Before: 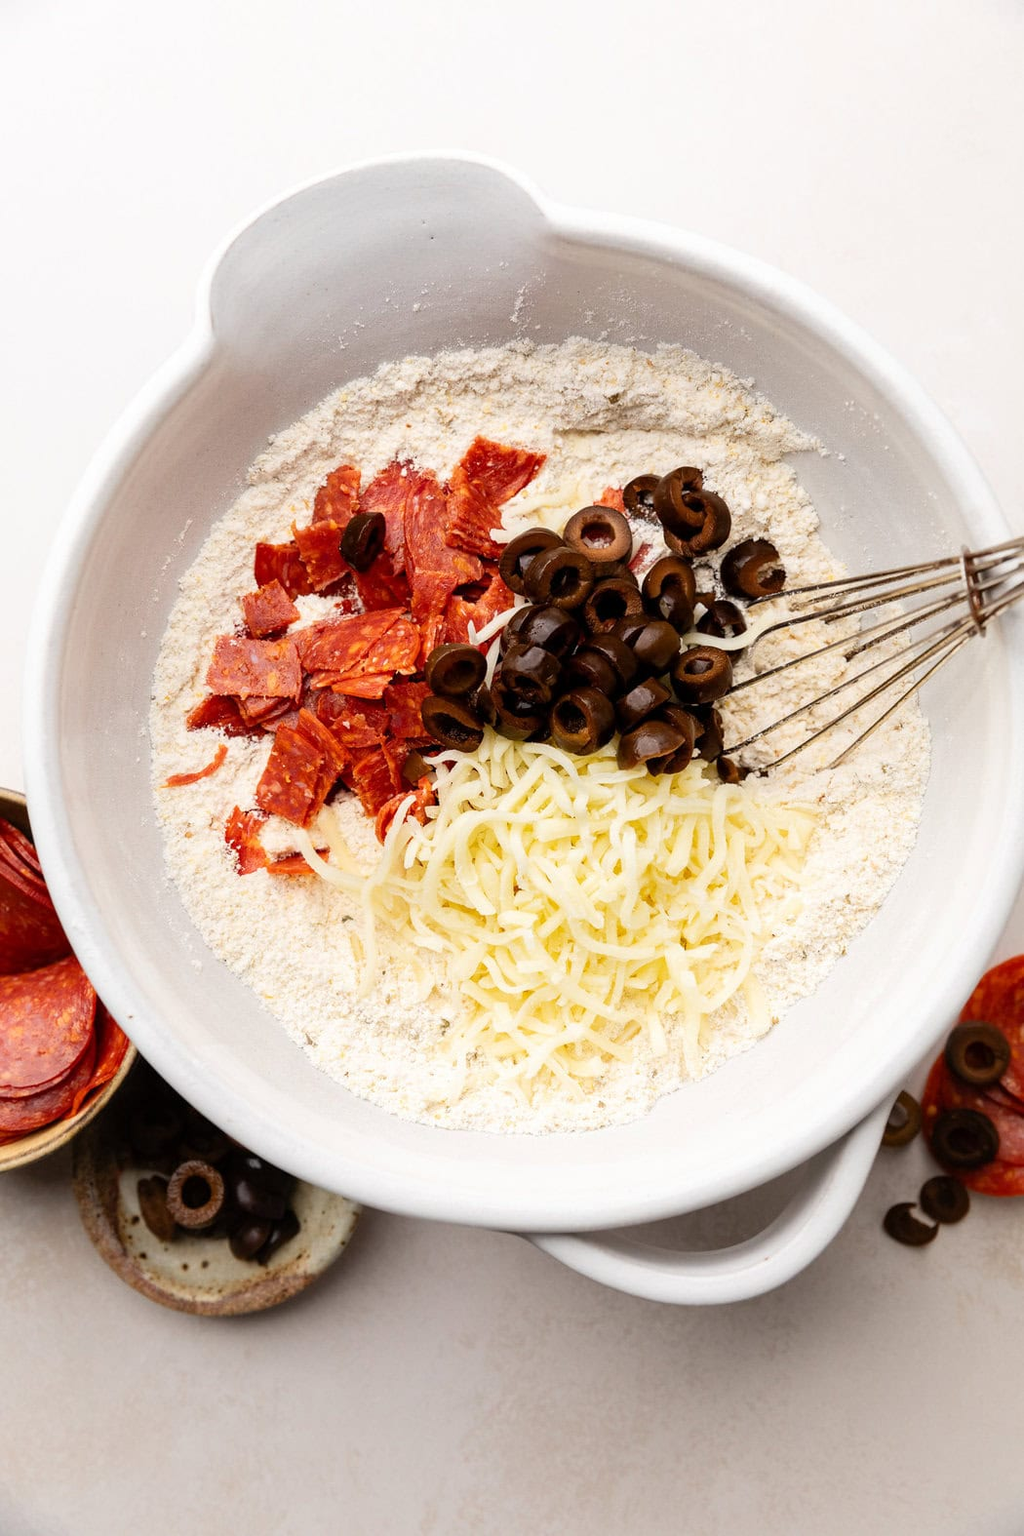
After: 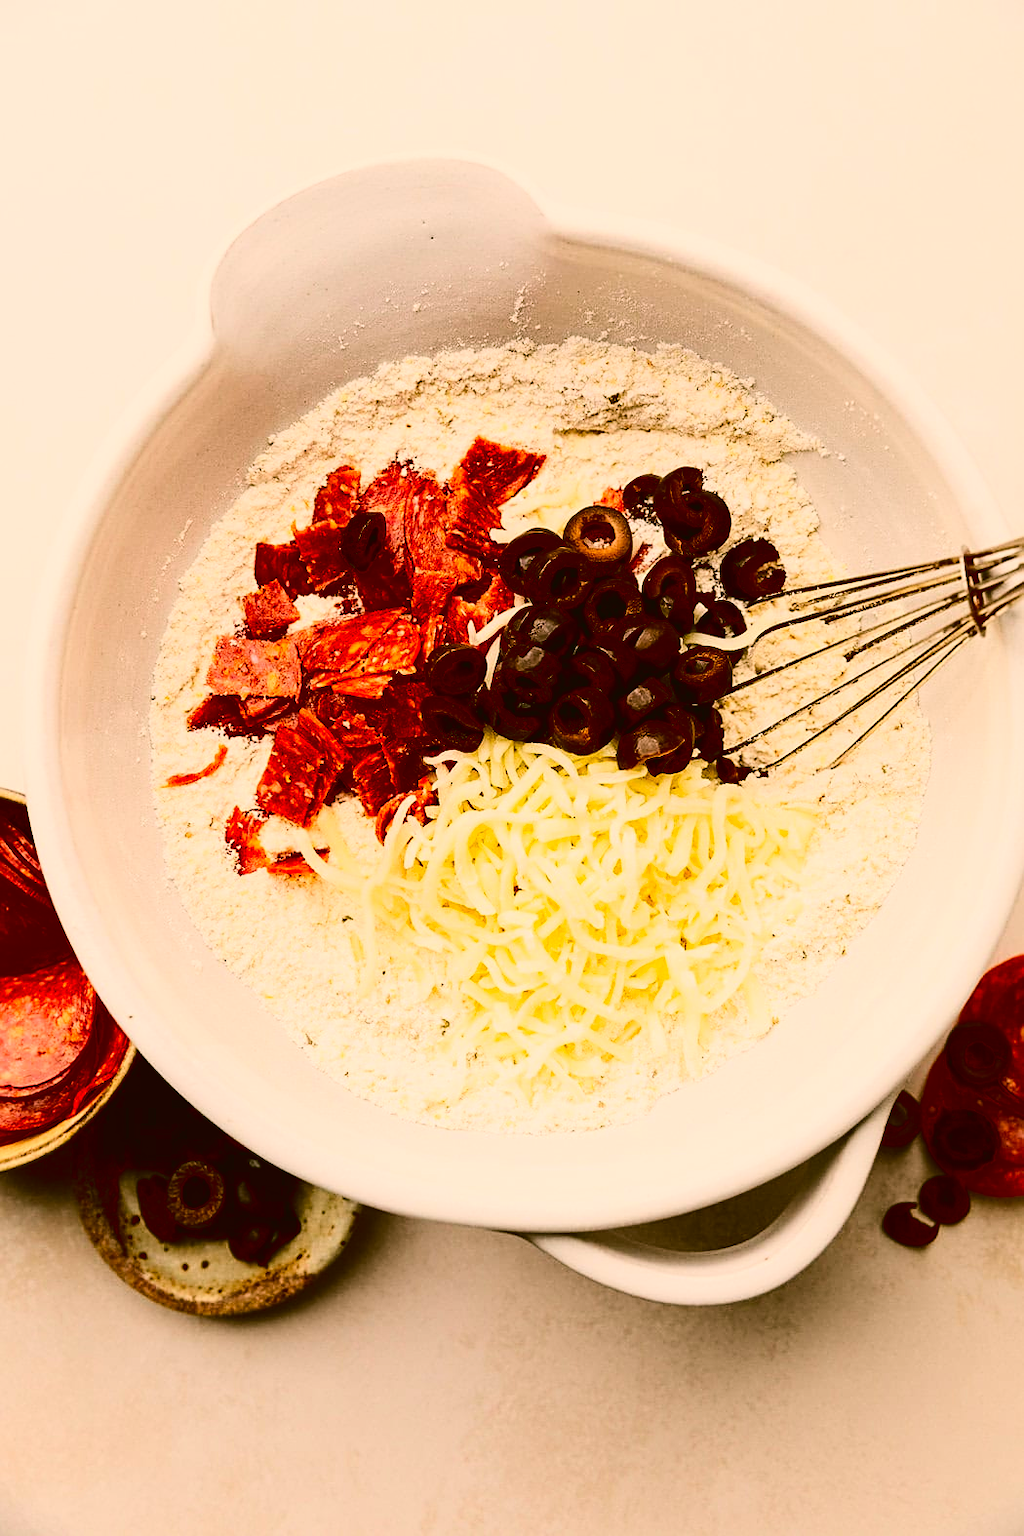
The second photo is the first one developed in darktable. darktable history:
contrast brightness saturation: contrast 0.188, brightness -0.224, saturation 0.117
color correction: highlights a* 8.99, highlights b* 15.4, shadows a* -0.53, shadows b* 25.94
tone curve: curves: ch0 [(0, 0.026) (0.104, 0.1) (0.233, 0.262) (0.398, 0.507) (0.498, 0.621) (0.65, 0.757) (0.835, 0.883) (1, 0.961)]; ch1 [(0, 0) (0.346, 0.307) (0.408, 0.369) (0.453, 0.457) (0.482, 0.476) (0.502, 0.498) (0.521, 0.507) (0.553, 0.554) (0.638, 0.646) (0.693, 0.727) (1, 1)]; ch2 [(0, 0) (0.366, 0.337) (0.434, 0.46) (0.485, 0.494) (0.5, 0.494) (0.511, 0.508) (0.537, 0.55) (0.579, 0.599) (0.663, 0.67) (1, 1)], color space Lab, linked channels
sharpen: on, module defaults
